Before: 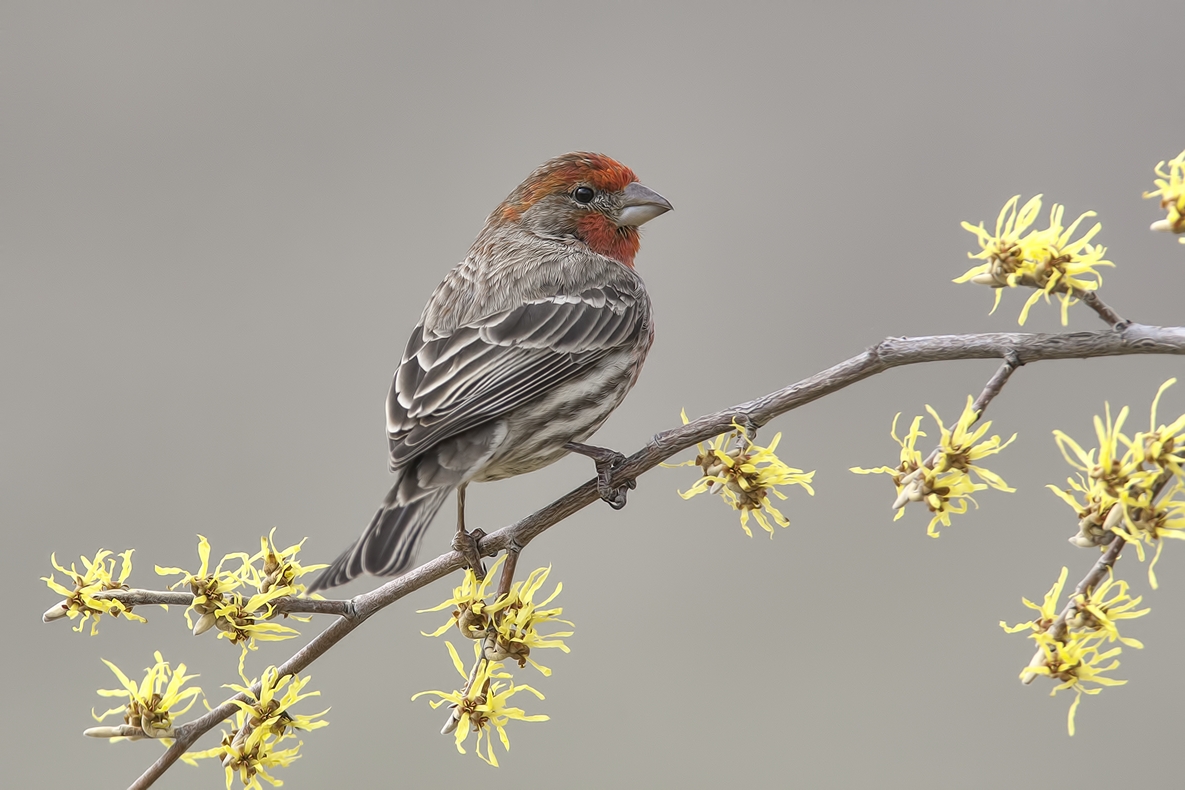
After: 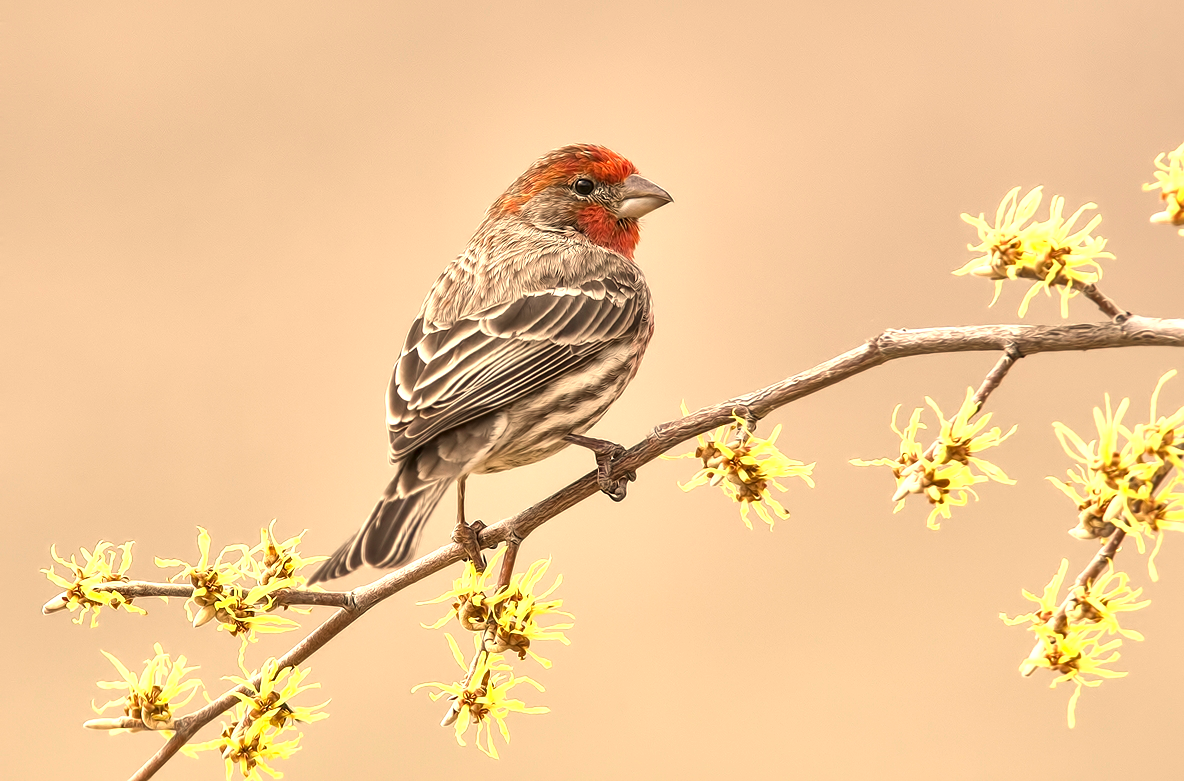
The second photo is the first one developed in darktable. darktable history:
exposure: black level correction 0, exposure 0.7 EV, compensate exposure bias true, compensate highlight preservation false
local contrast: mode bilateral grid, contrast 25, coarseness 47, detail 151%, midtone range 0.2
white balance: red 1.138, green 0.996, blue 0.812
crop: top 1.049%, right 0.001%
